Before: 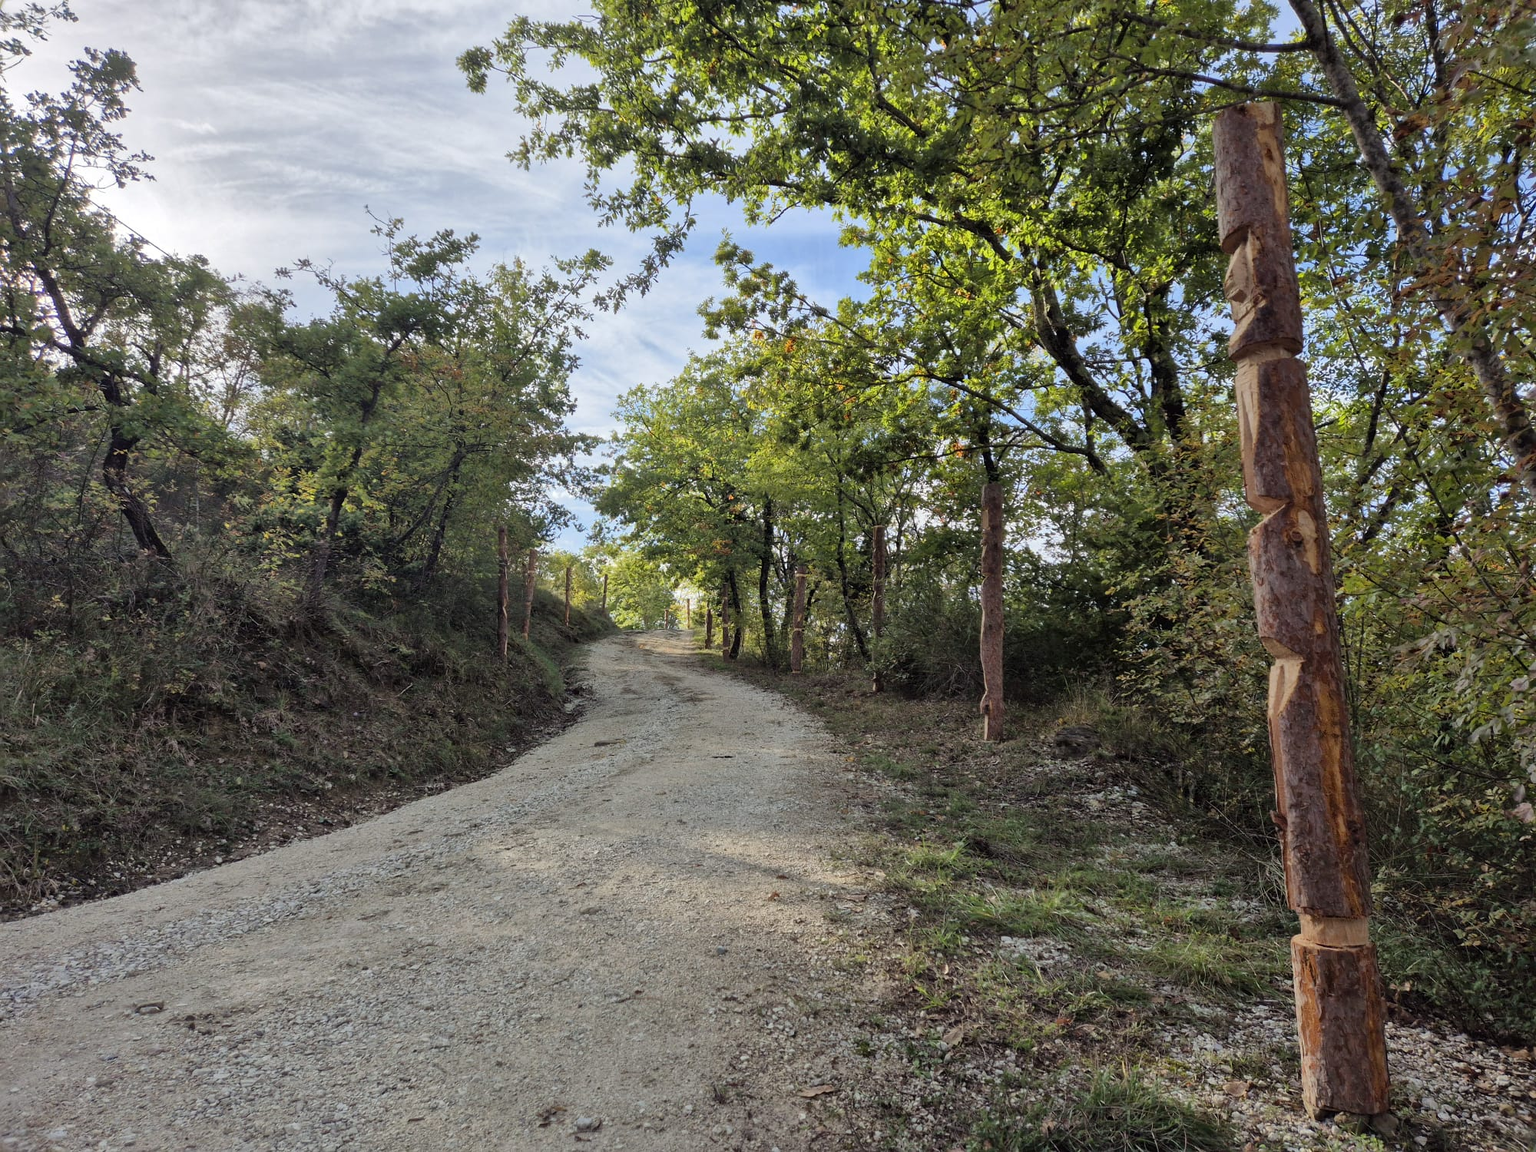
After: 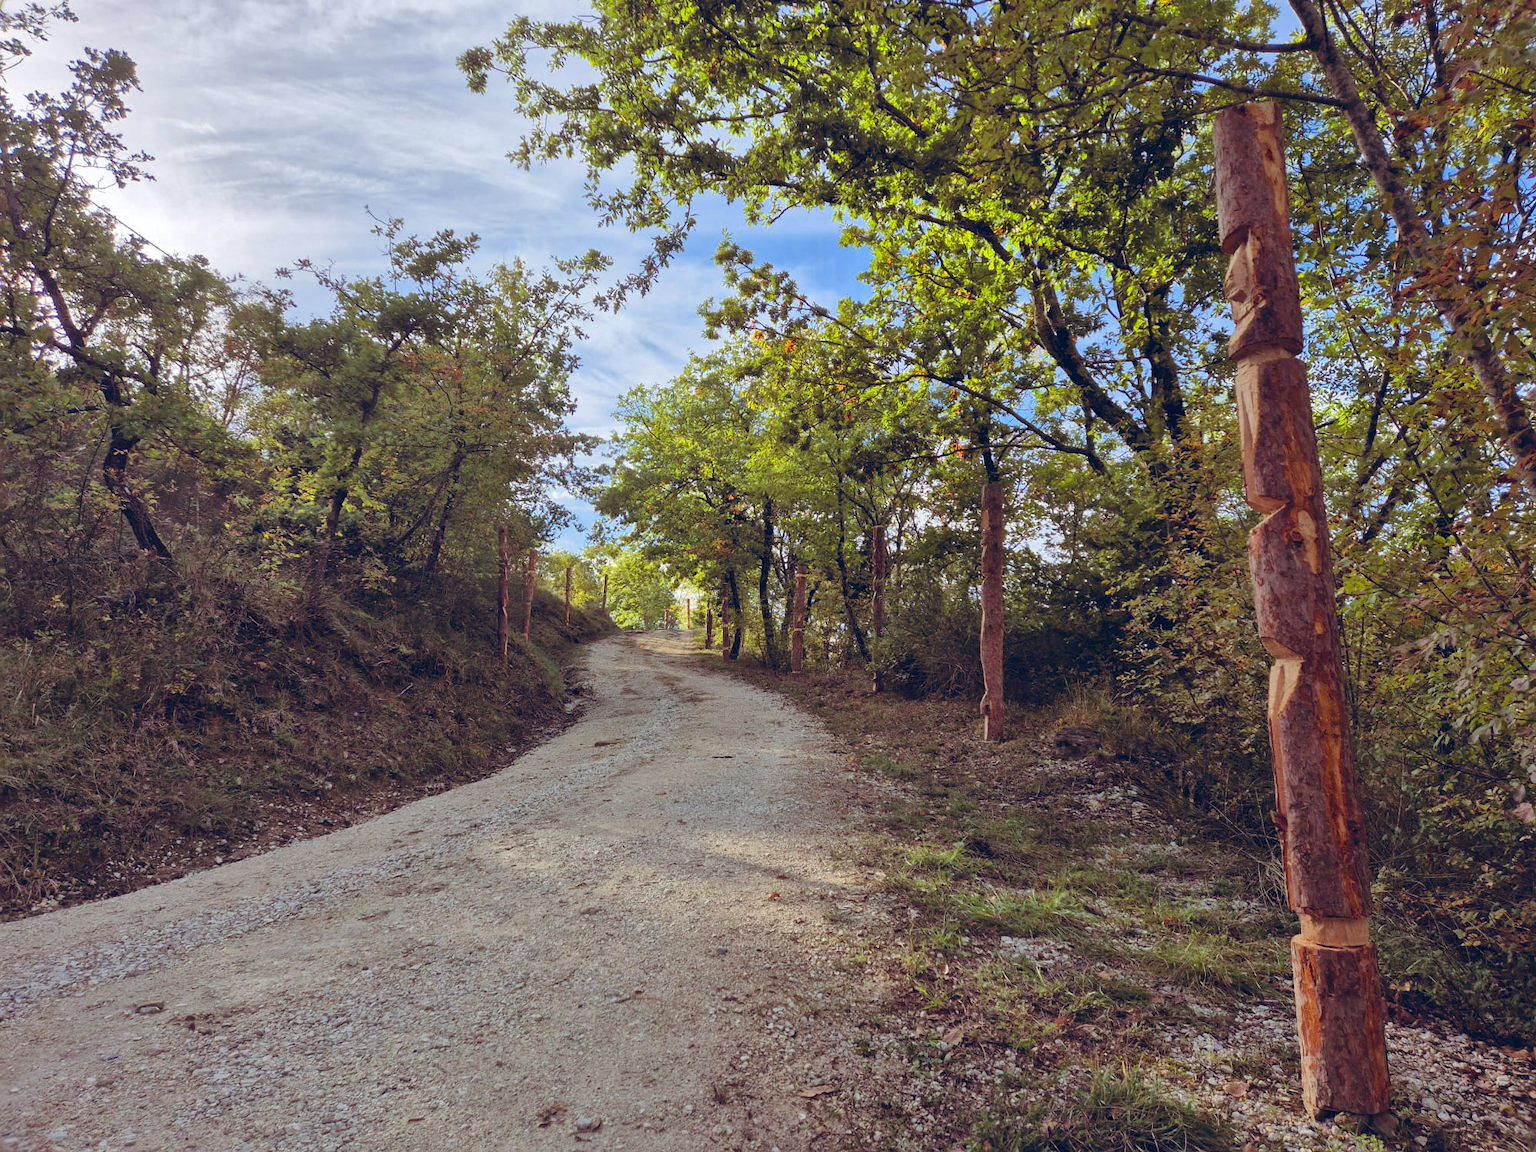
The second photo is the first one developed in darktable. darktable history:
color balance rgb: shadows lift › chroma 9.92%, shadows lift › hue 45.12°, power › luminance 3.26%, power › hue 231.93°, global offset › luminance 0.4%, global offset › chroma 0.21%, global offset › hue 255.02°
color zones: curves: ch0 [(0, 0.613) (0.01, 0.613) (0.245, 0.448) (0.498, 0.529) (0.642, 0.665) (0.879, 0.777) (0.99, 0.613)]; ch1 [(0, 0) (0.143, 0) (0.286, 0) (0.429, 0) (0.571, 0) (0.714, 0) (0.857, 0)], mix -138.01%
